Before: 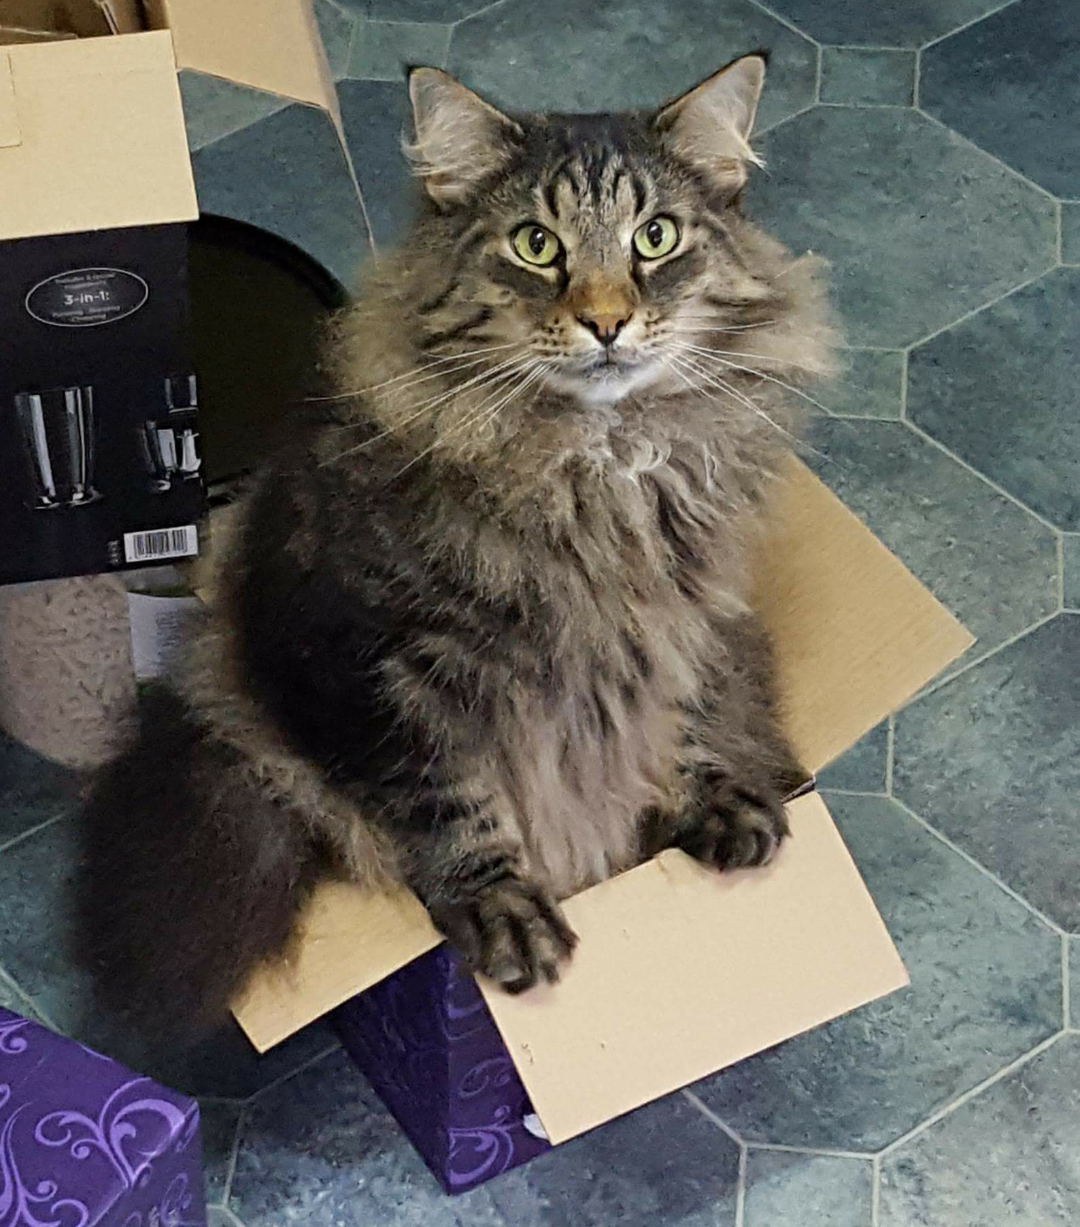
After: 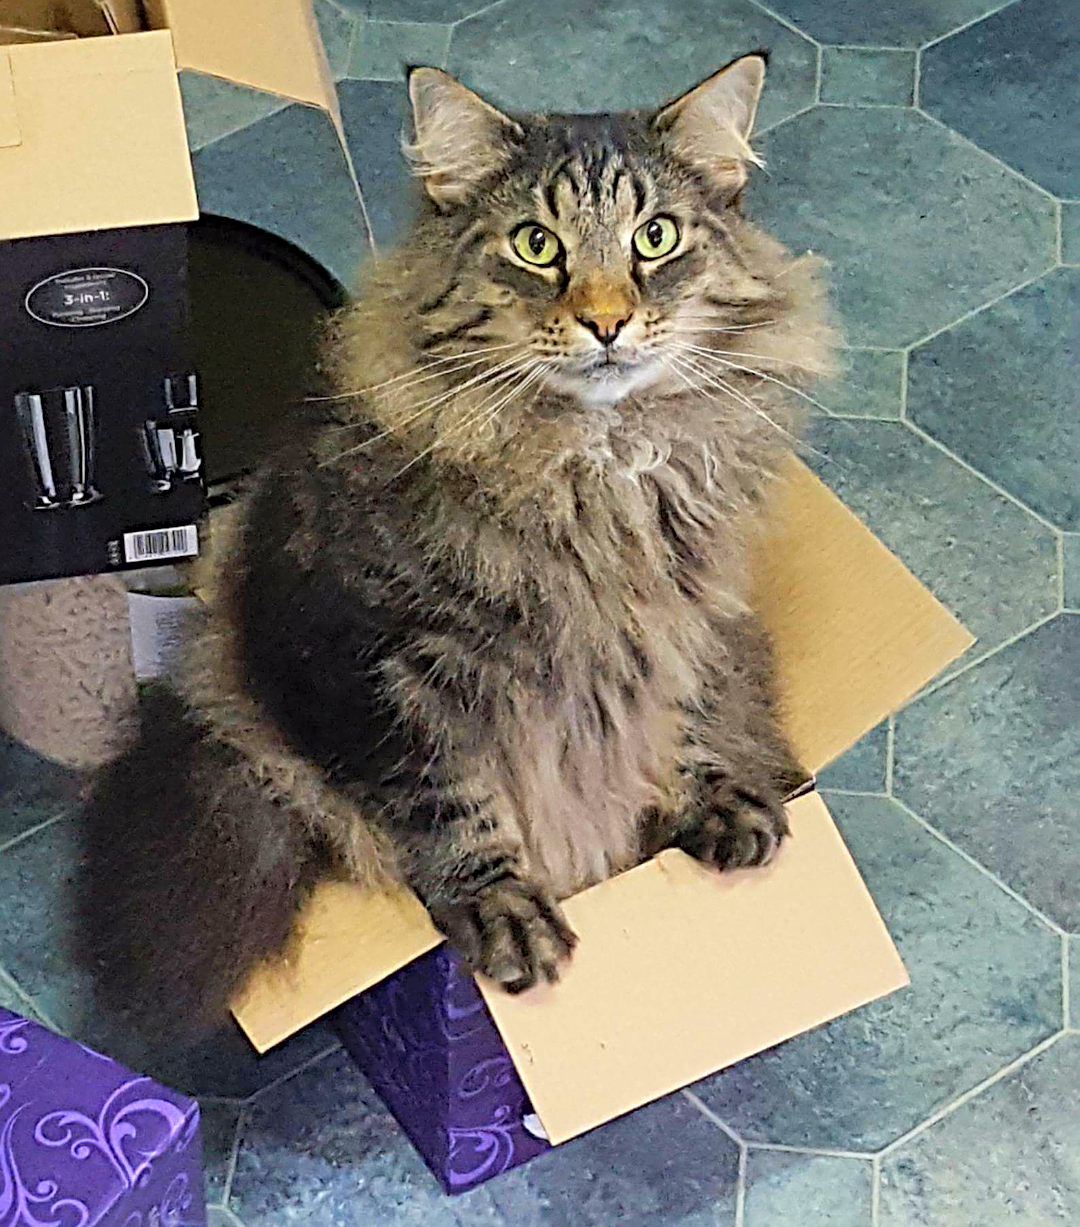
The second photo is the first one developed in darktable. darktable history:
sharpen: radius 3.984
contrast brightness saturation: contrast 0.07, brightness 0.178, saturation 0.412
